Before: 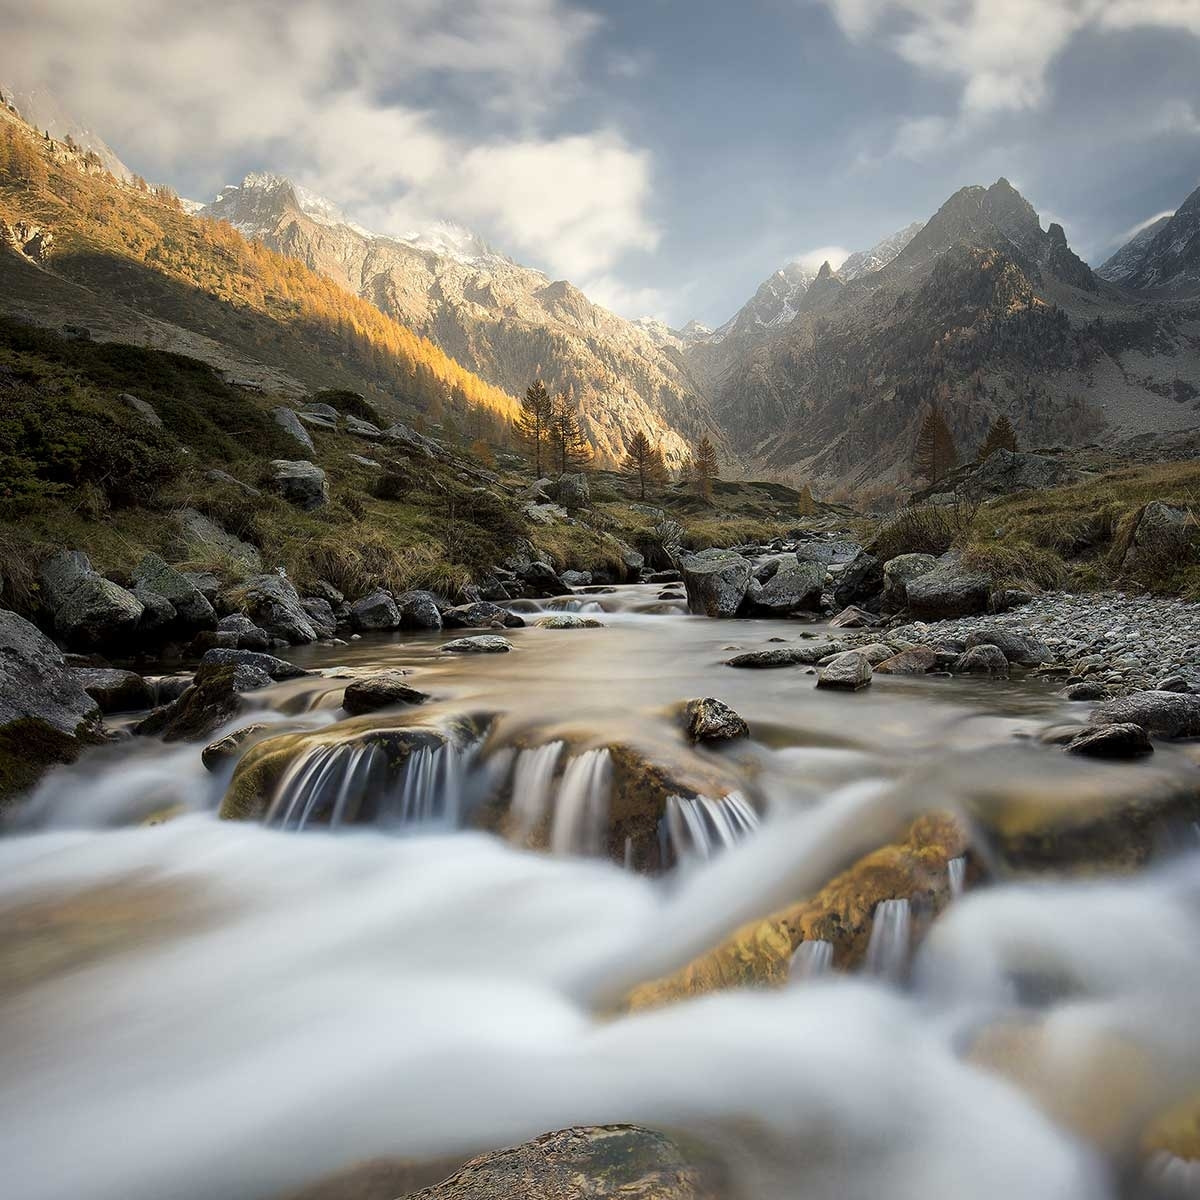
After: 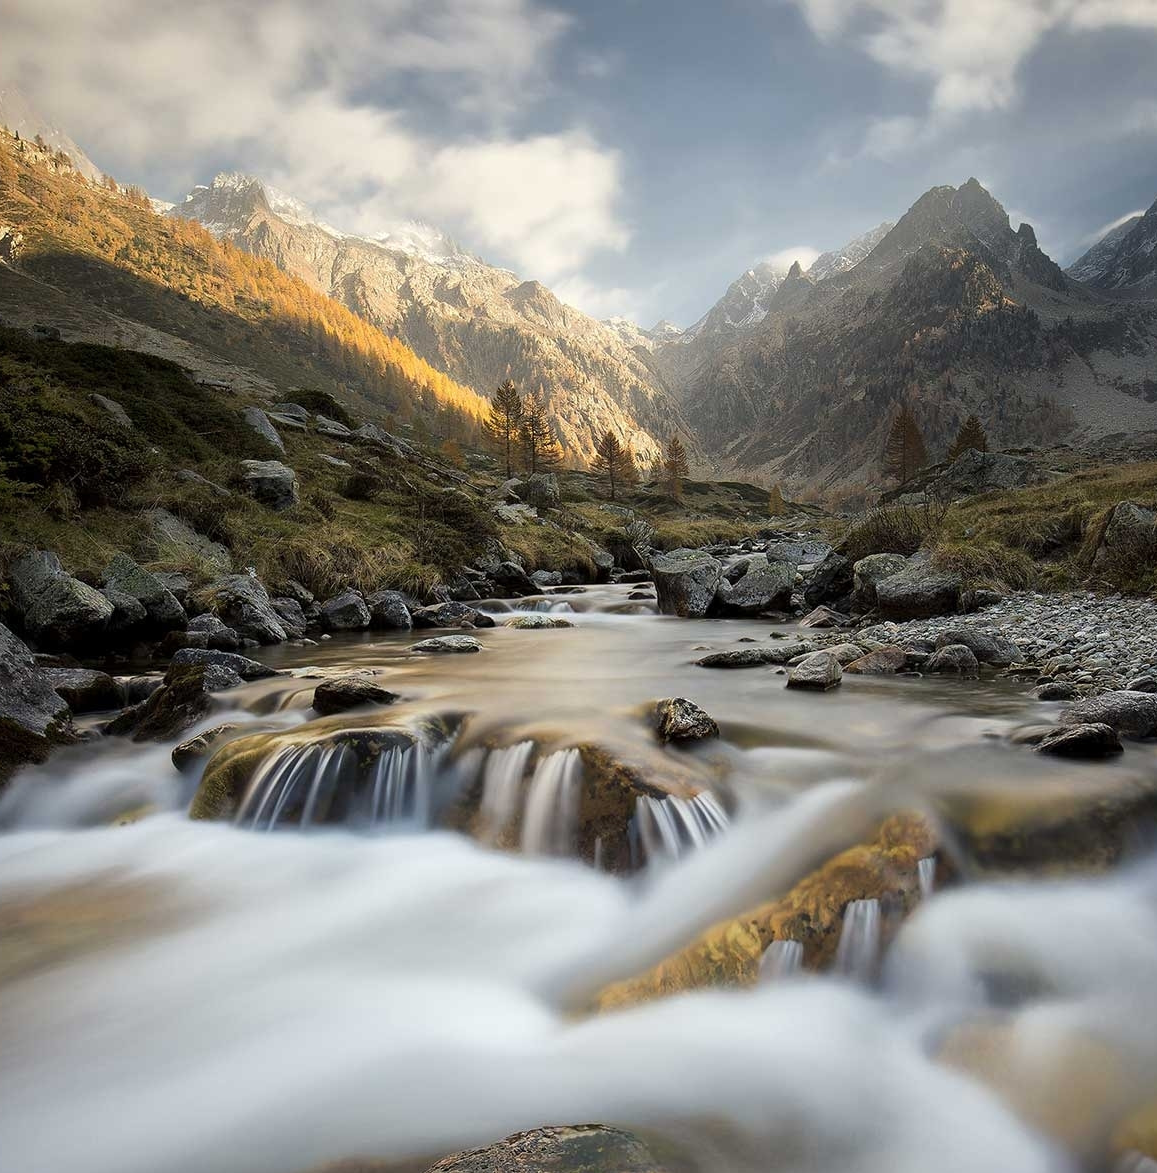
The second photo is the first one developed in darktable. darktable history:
crop and rotate: left 2.525%, right 1.026%, bottom 2.175%
levels: white 99.96%
